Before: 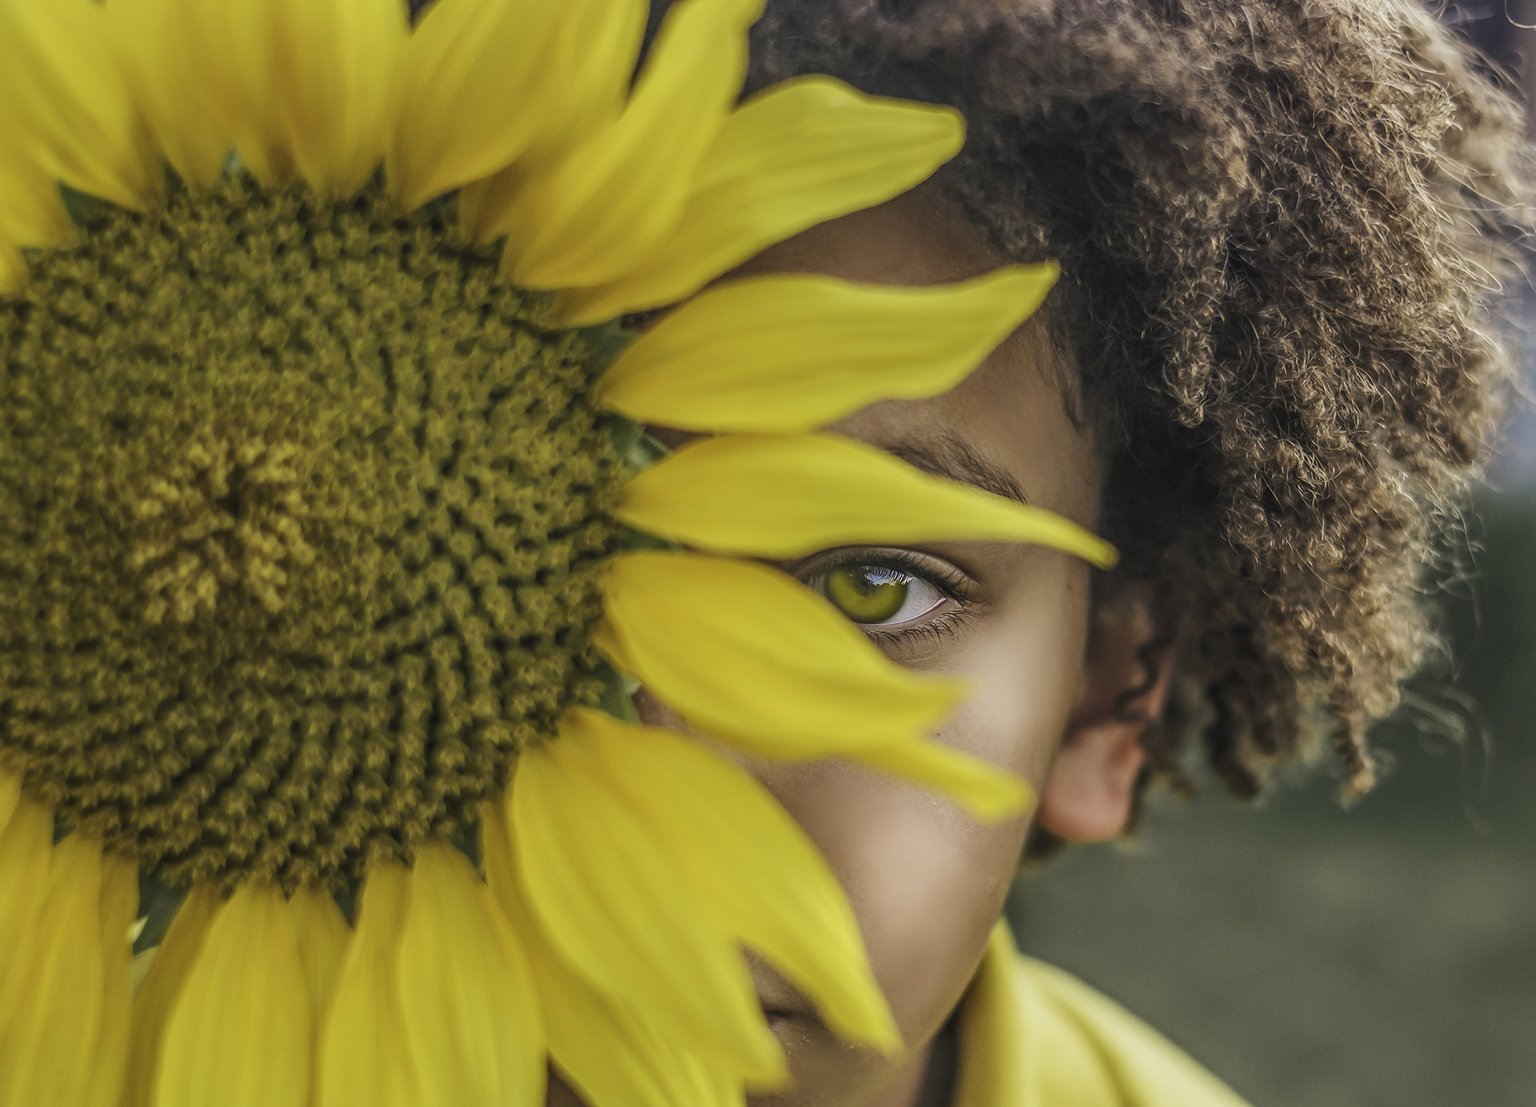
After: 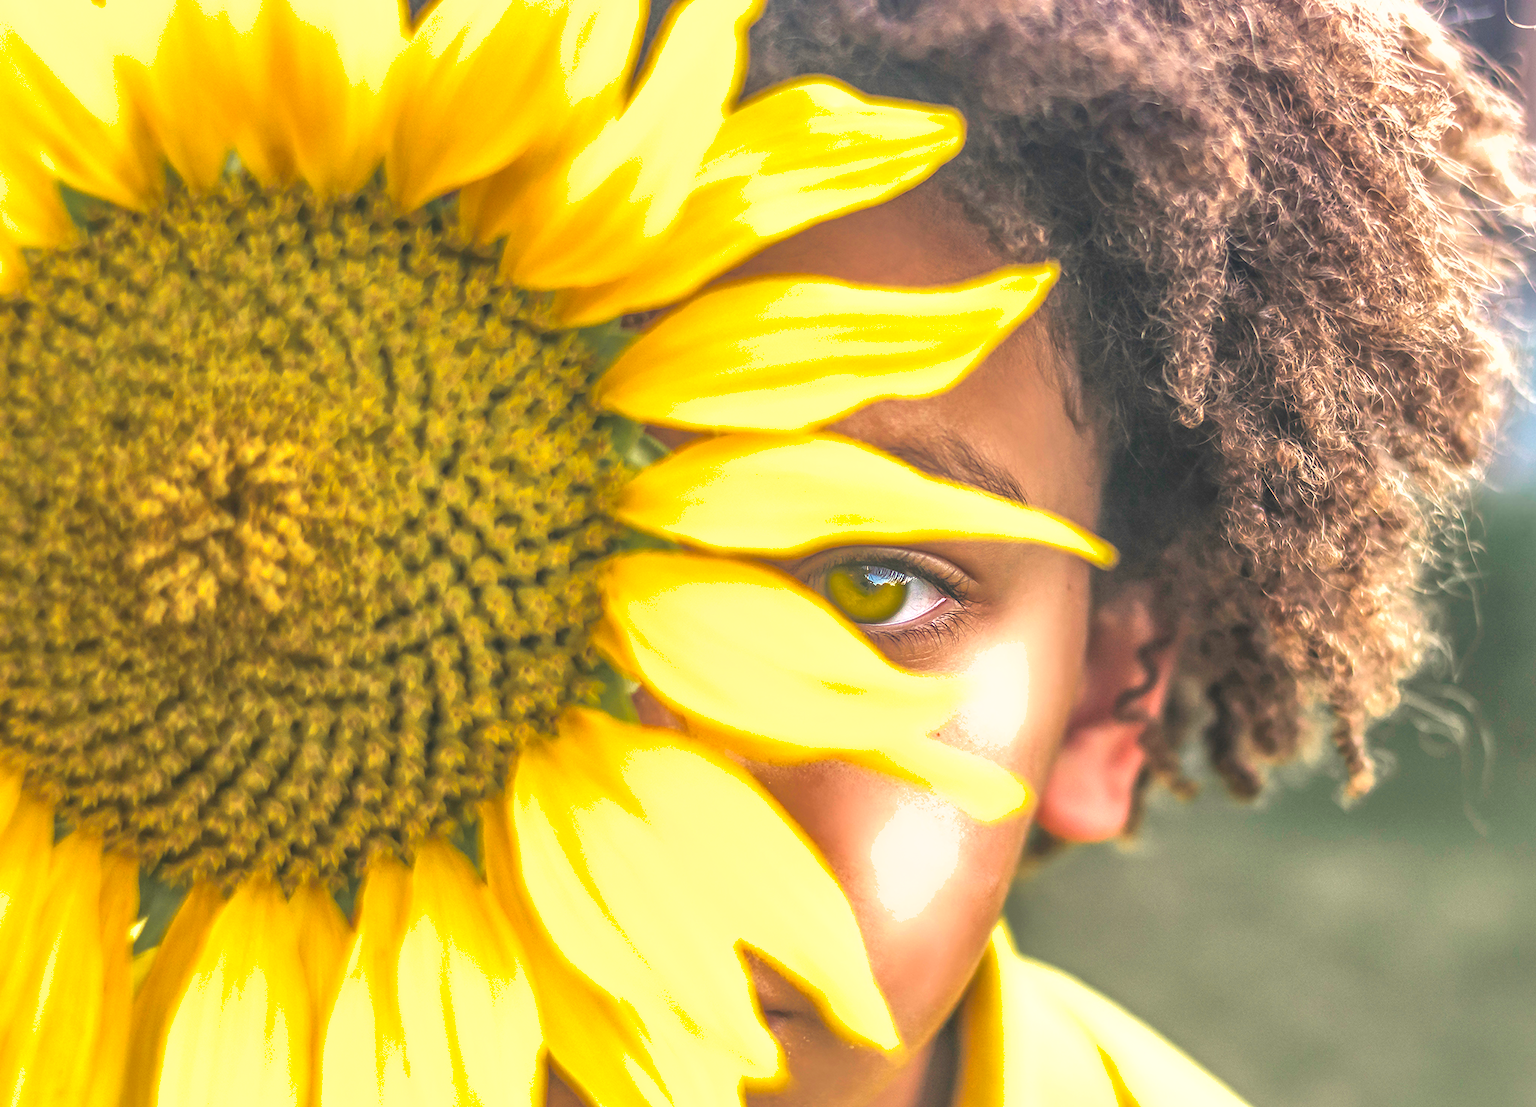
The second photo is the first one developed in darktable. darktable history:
tone equalizer: -8 EV 0.06 EV, smoothing diameter 25%, edges refinement/feathering 10, preserve details guided filter
shadows and highlights: on, module defaults
exposure: black level correction 0, exposure 1.1 EV, compensate exposure bias true, compensate highlight preservation false
